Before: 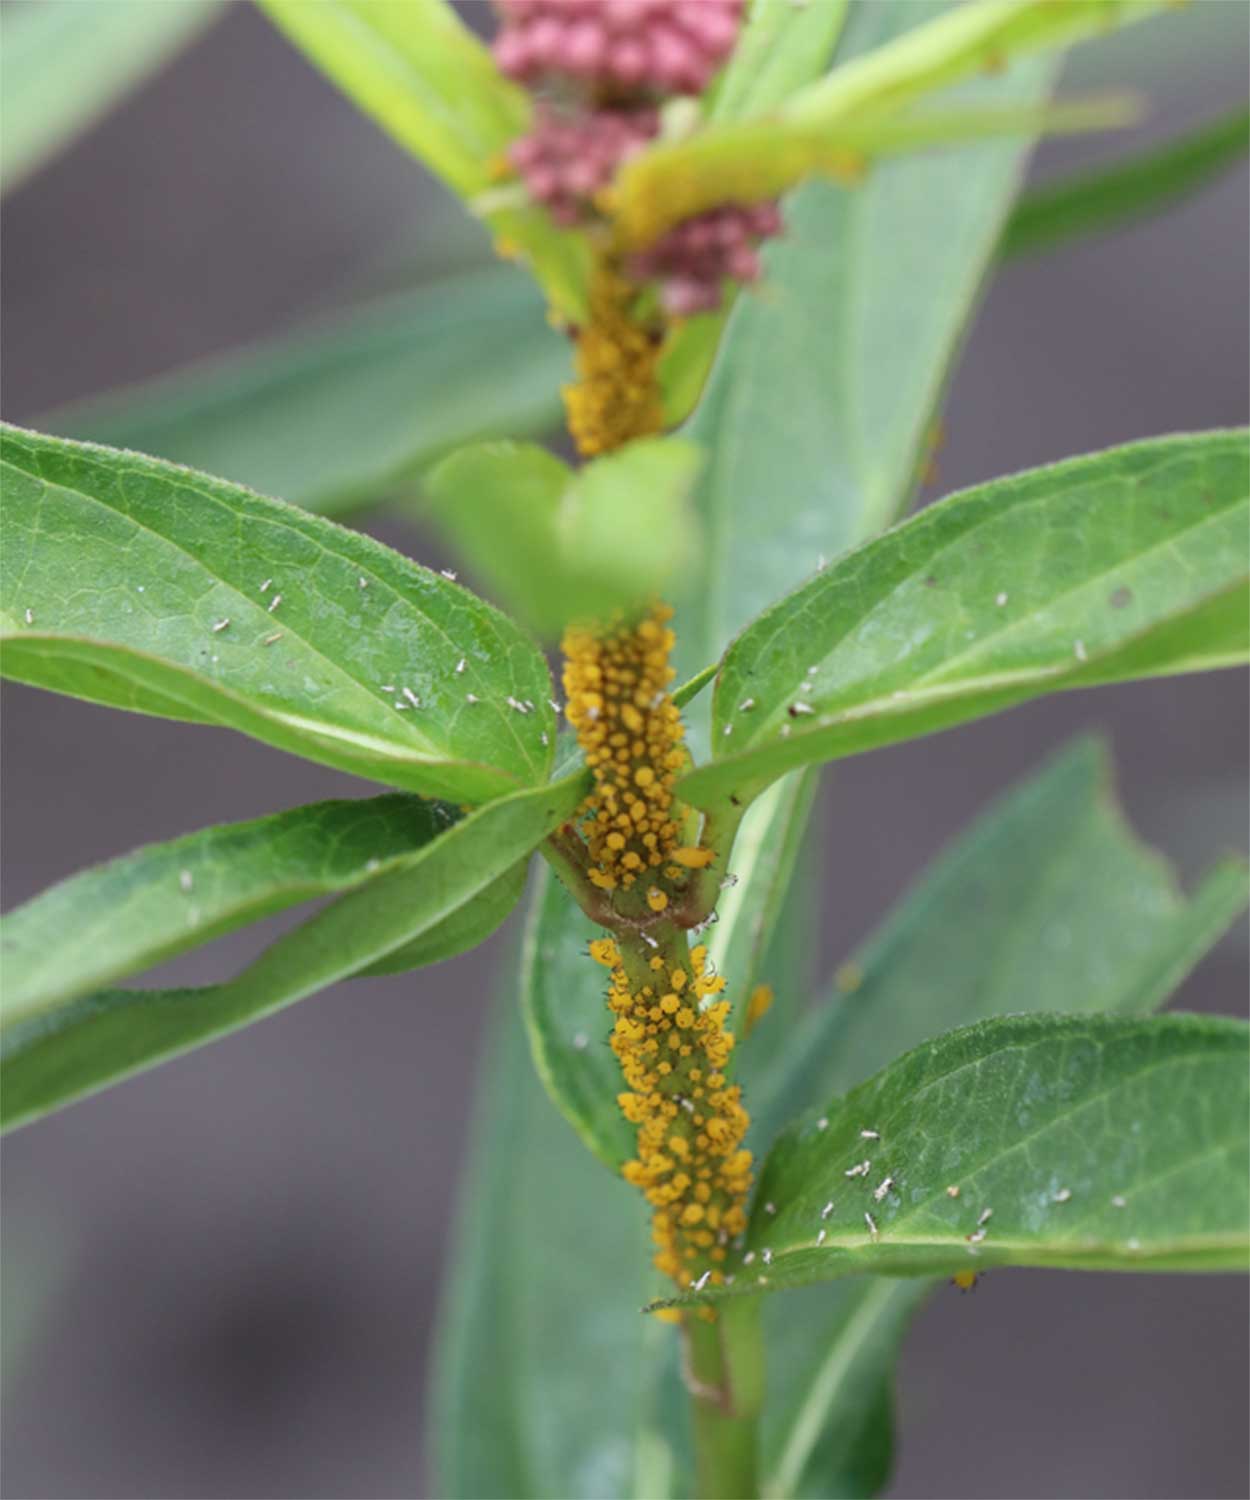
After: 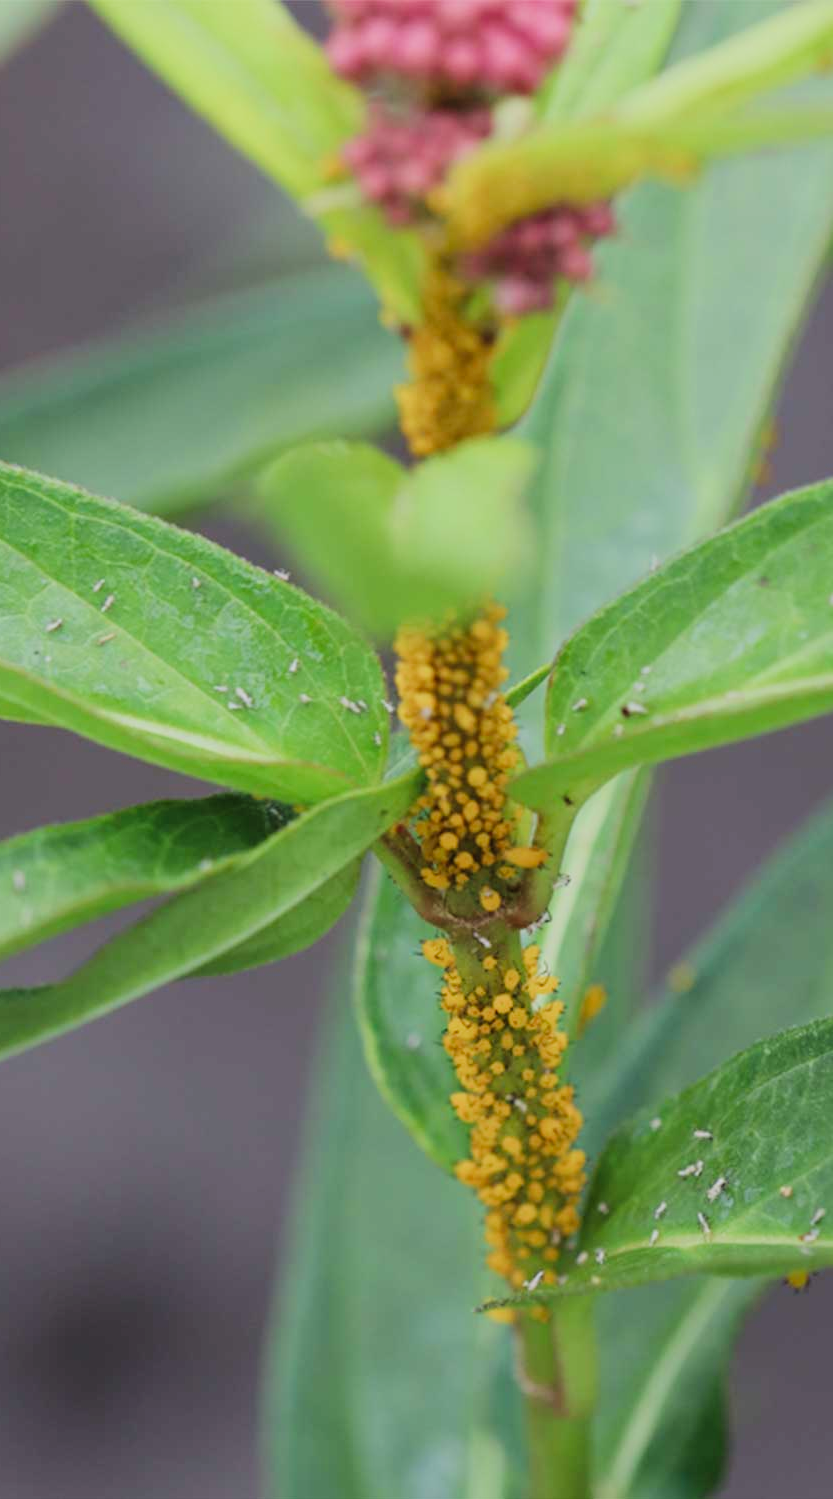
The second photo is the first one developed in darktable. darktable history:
color zones: curves: ch0 [(0, 0.487) (0.241, 0.395) (0.434, 0.373) (0.658, 0.412) (0.838, 0.487)]; ch1 [(0, 0) (0.053, 0.053) (0.211, 0.202) (0.579, 0.259) (0.781, 0.241)], mix -137.58%
crop and rotate: left 13.427%, right 19.926%
filmic rgb: black relative exposure -7.65 EV, white relative exposure 4.56 EV, hardness 3.61, color science v4 (2020)
